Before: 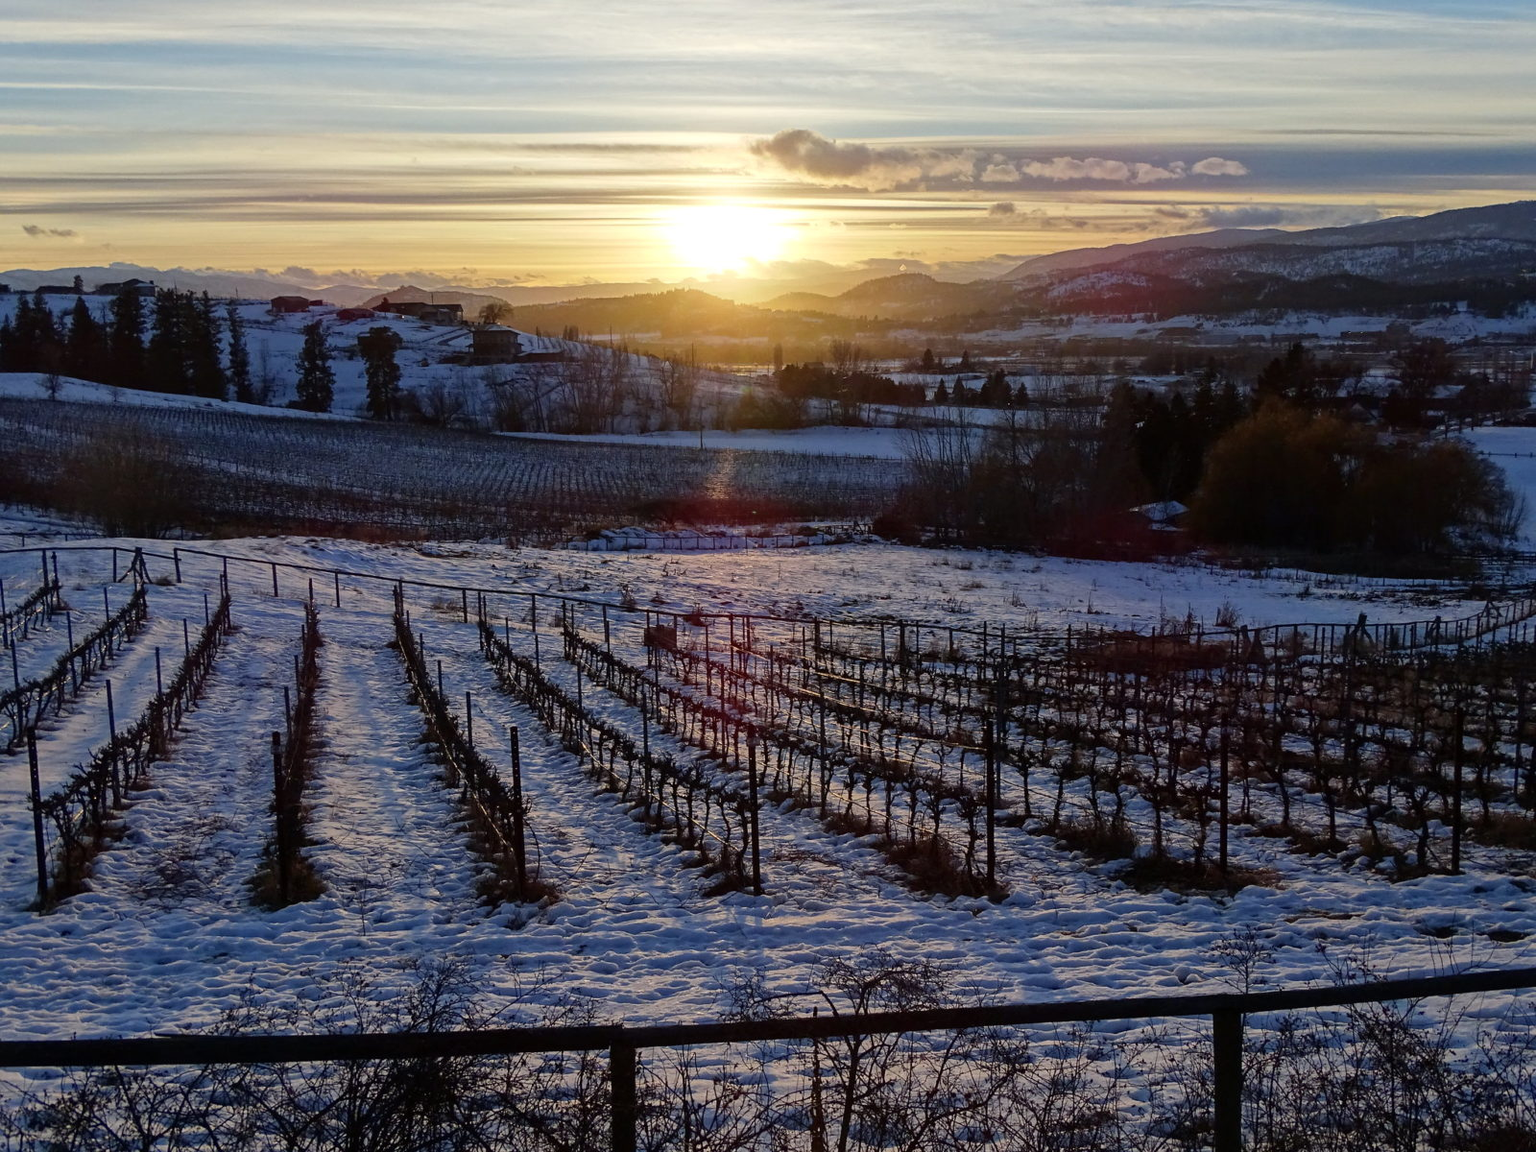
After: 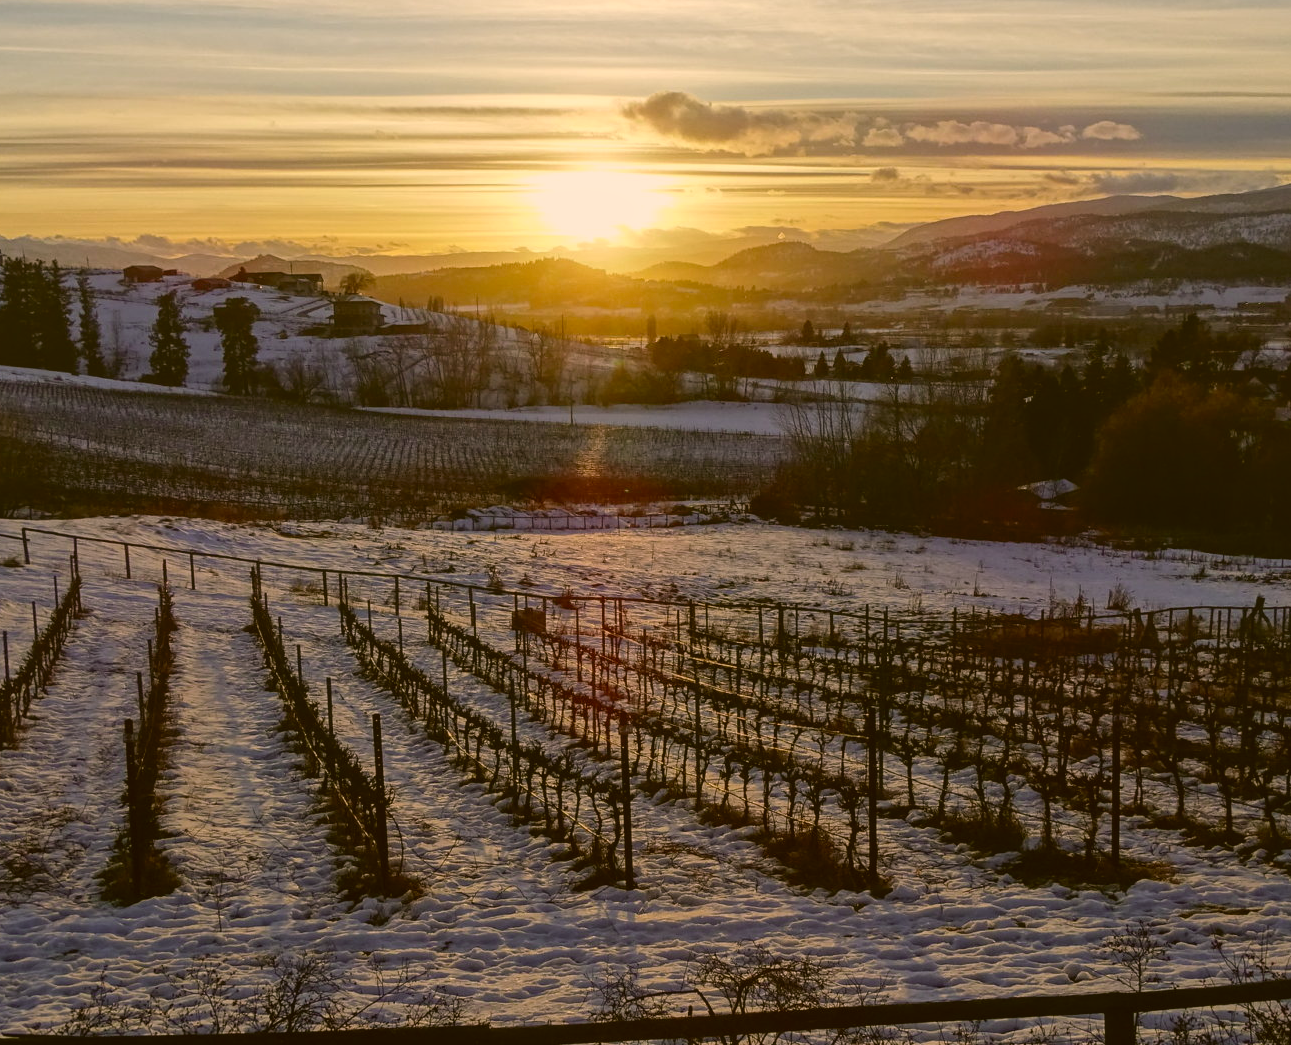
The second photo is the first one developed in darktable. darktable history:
color correction: highlights a* 8.71, highlights b* 15.16, shadows a* -0.477, shadows b* 26.31
local contrast: highlights 46%, shadows 5%, detail 99%
crop: left 9.983%, top 3.597%, right 9.278%, bottom 9.259%
